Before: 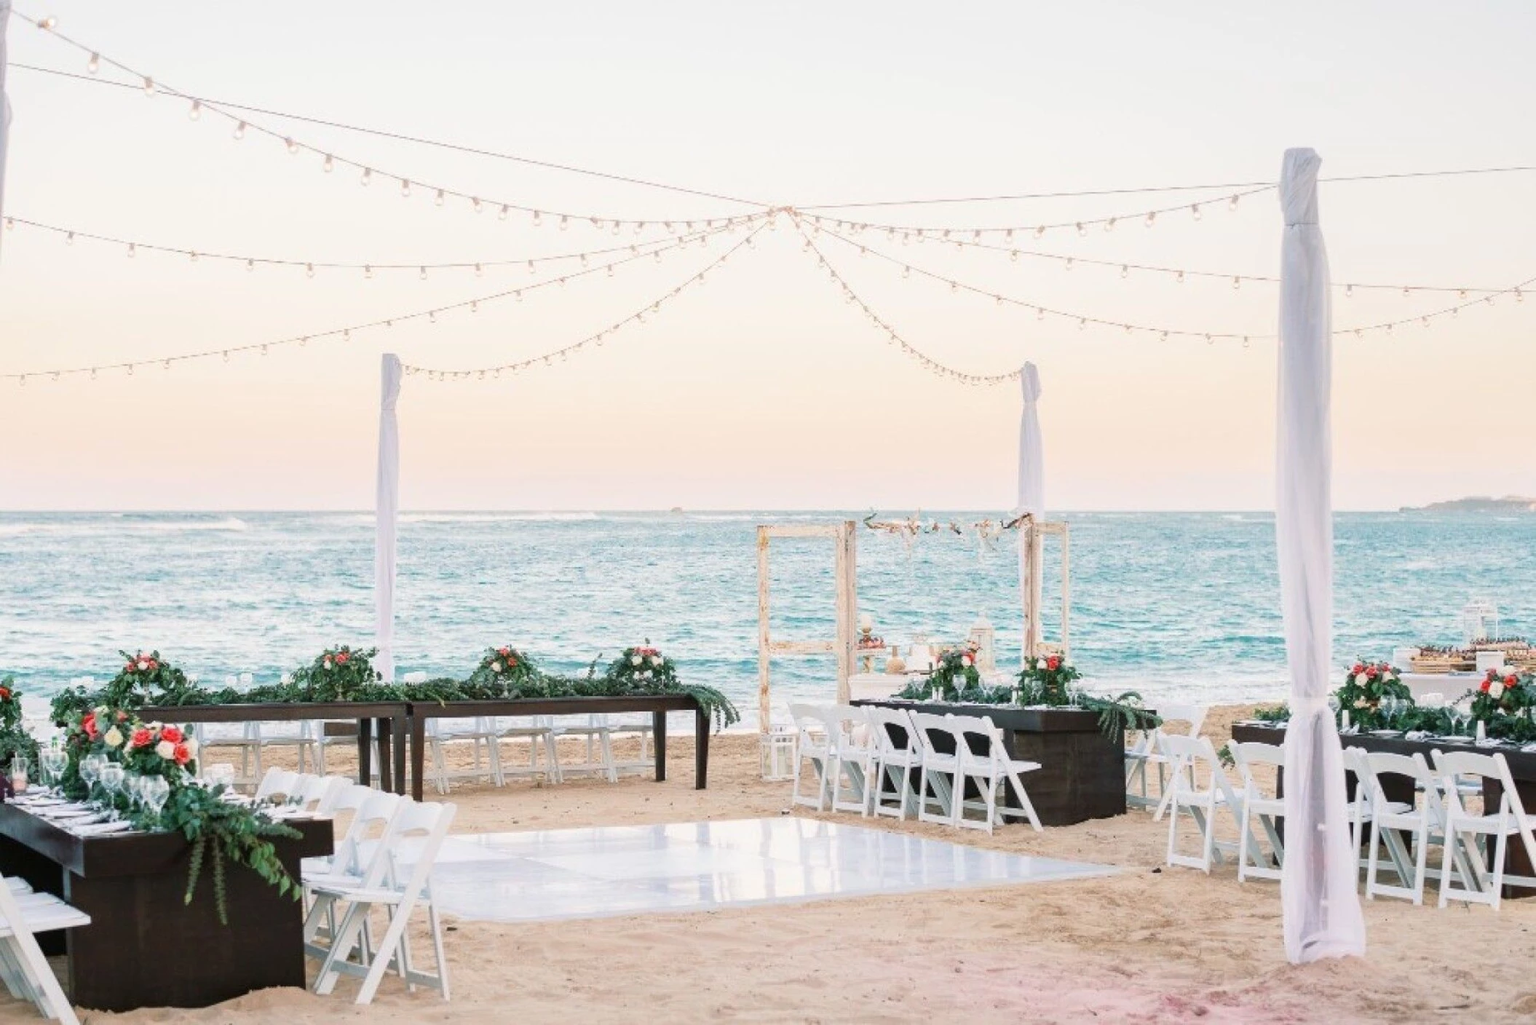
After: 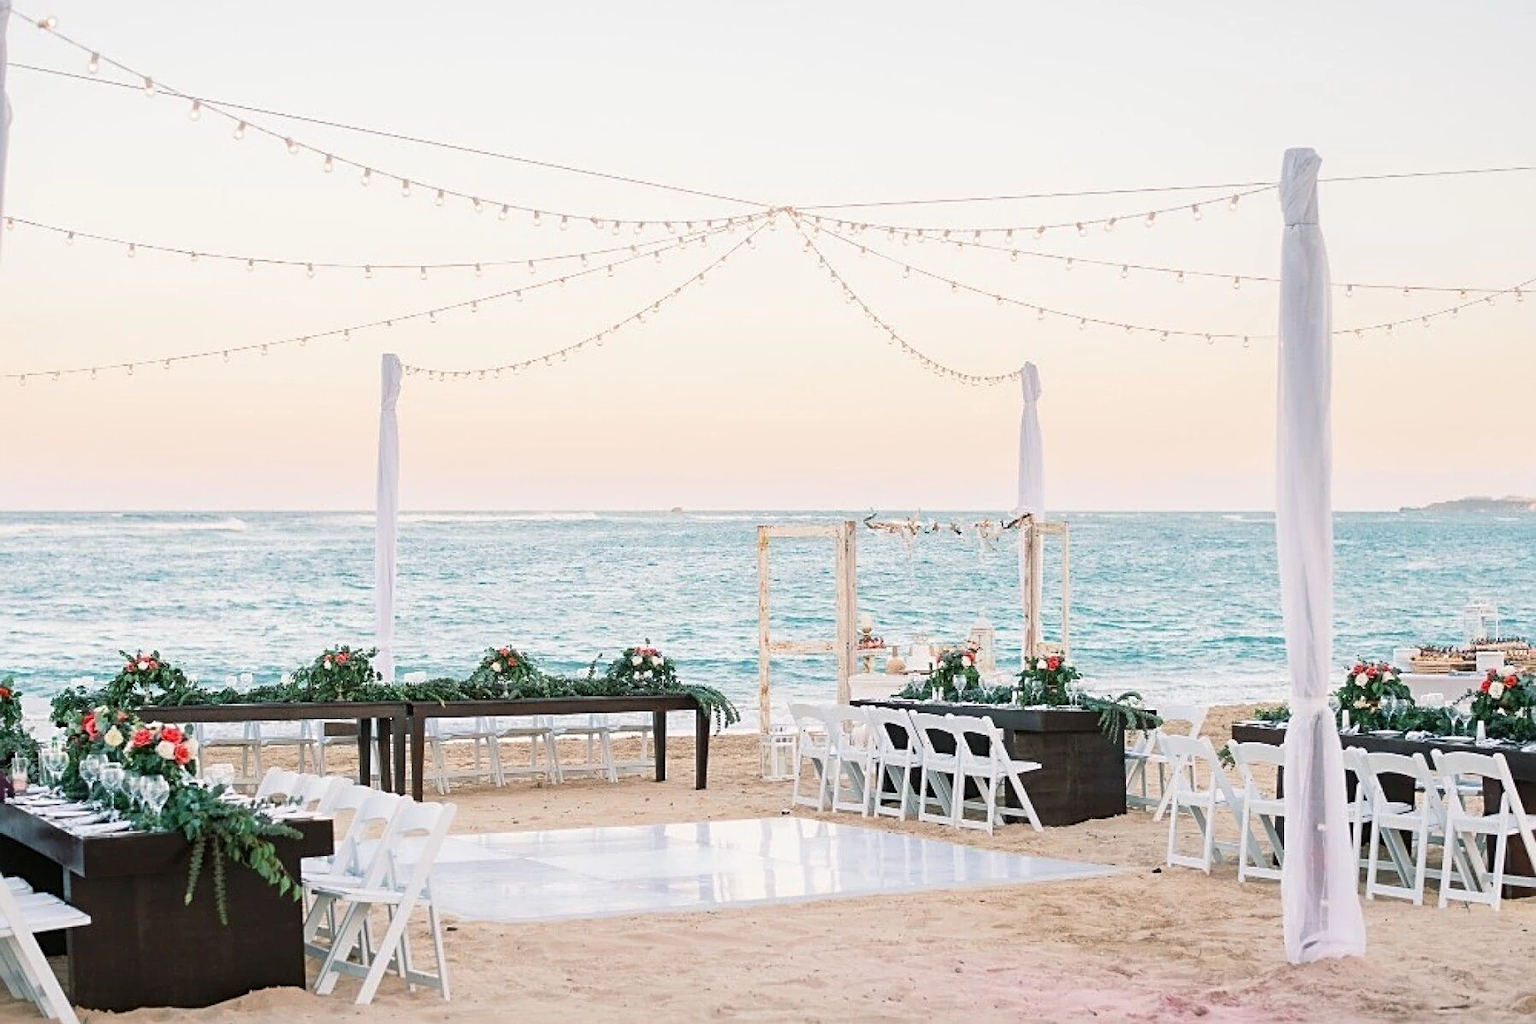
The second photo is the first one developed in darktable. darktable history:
sharpen: radius 3.088
